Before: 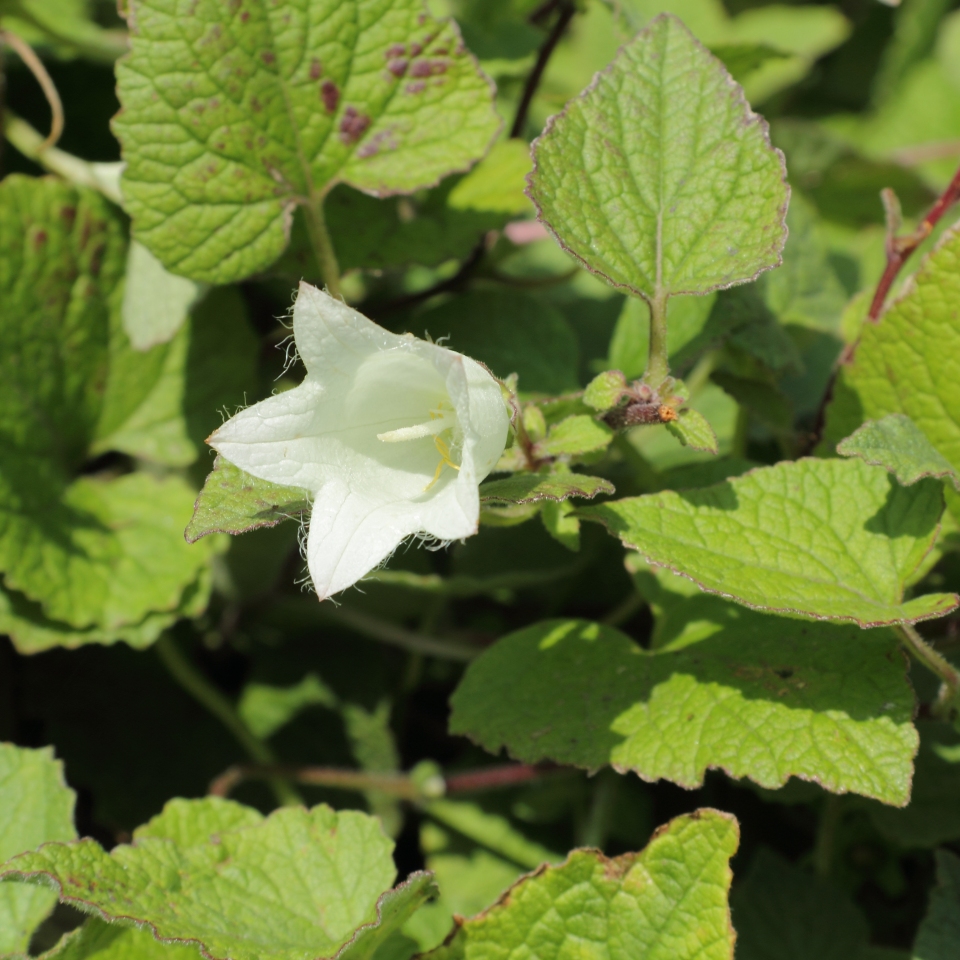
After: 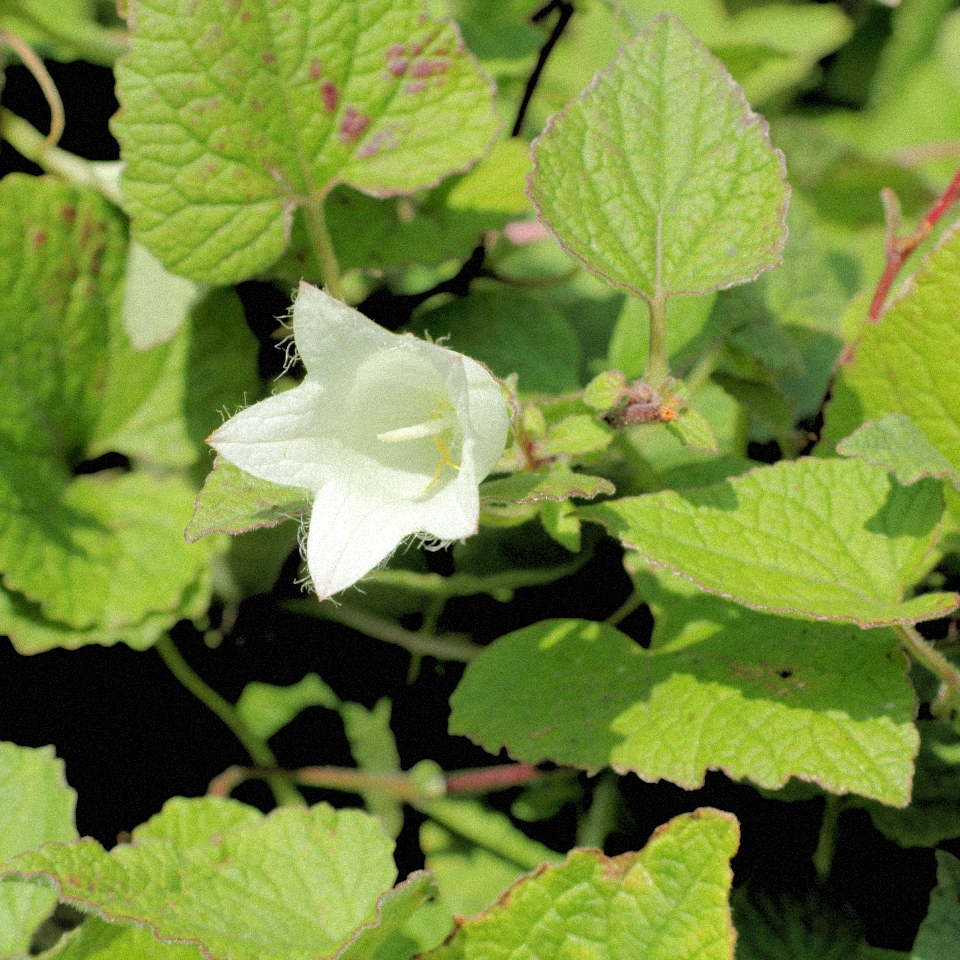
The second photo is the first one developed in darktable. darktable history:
tone curve: curves: ch0 [(0, 0) (0.004, 0.008) (0.077, 0.156) (0.169, 0.29) (0.774, 0.774) (1, 1)], color space Lab, linked channels, preserve colors none
rgb levels: levels [[0.013, 0.434, 0.89], [0, 0.5, 1], [0, 0.5, 1]]
grain: mid-tones bias 0%
